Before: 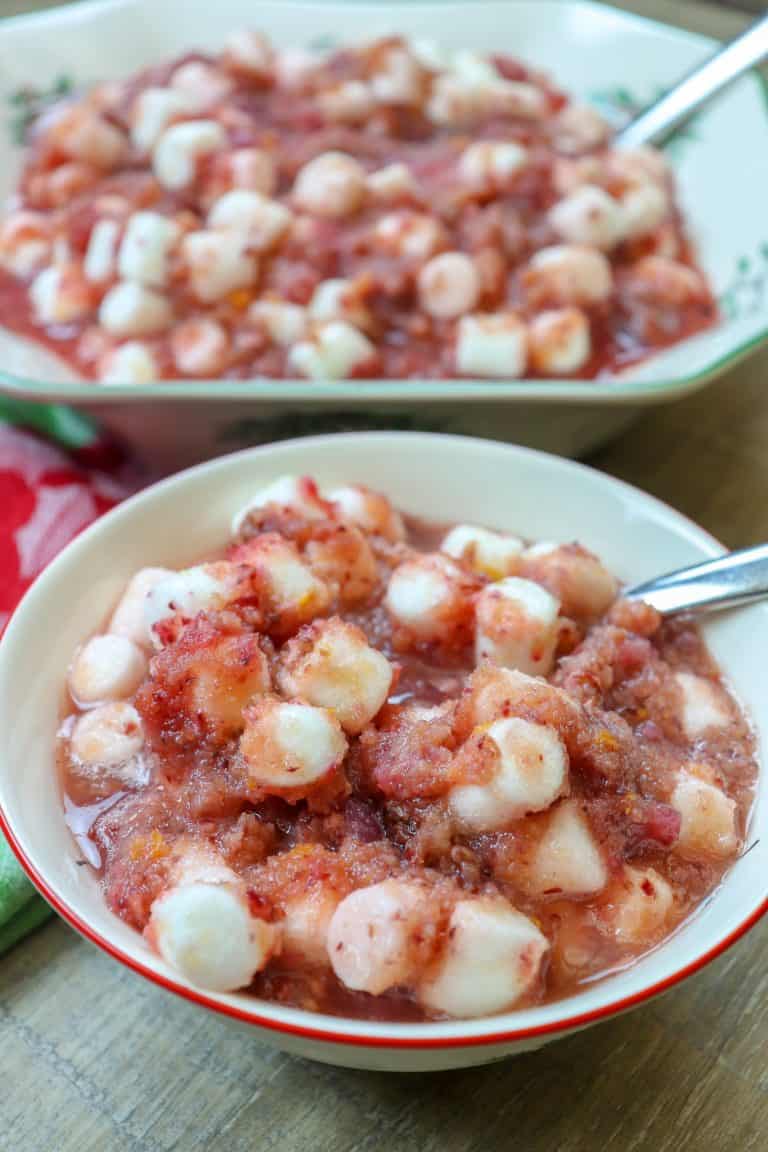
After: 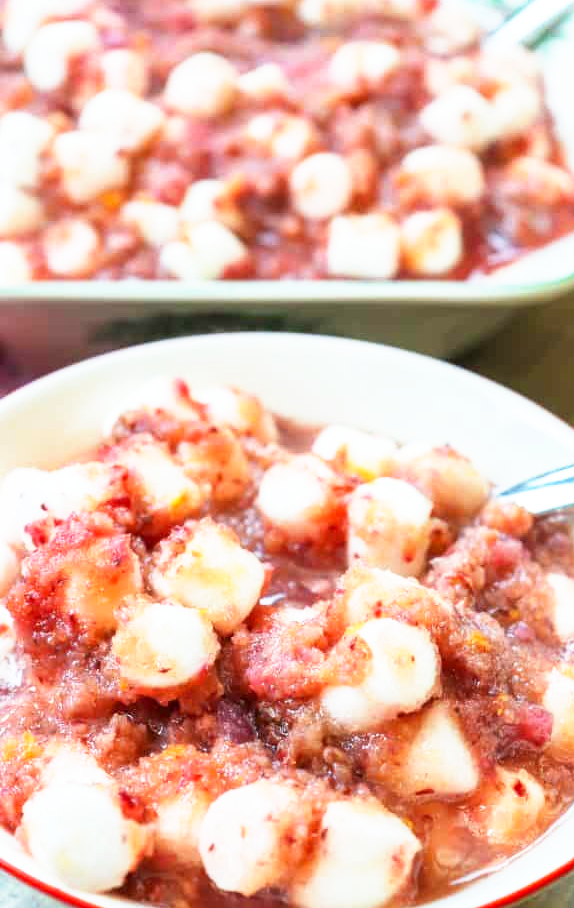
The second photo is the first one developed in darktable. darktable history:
base curve: curves: ch0 [(0, 0) (0.495, 0.917) (1, 1)], preserve colors none
crop: left 16.768%, top 8.653%, right 8.362%, bottom 12.485%
